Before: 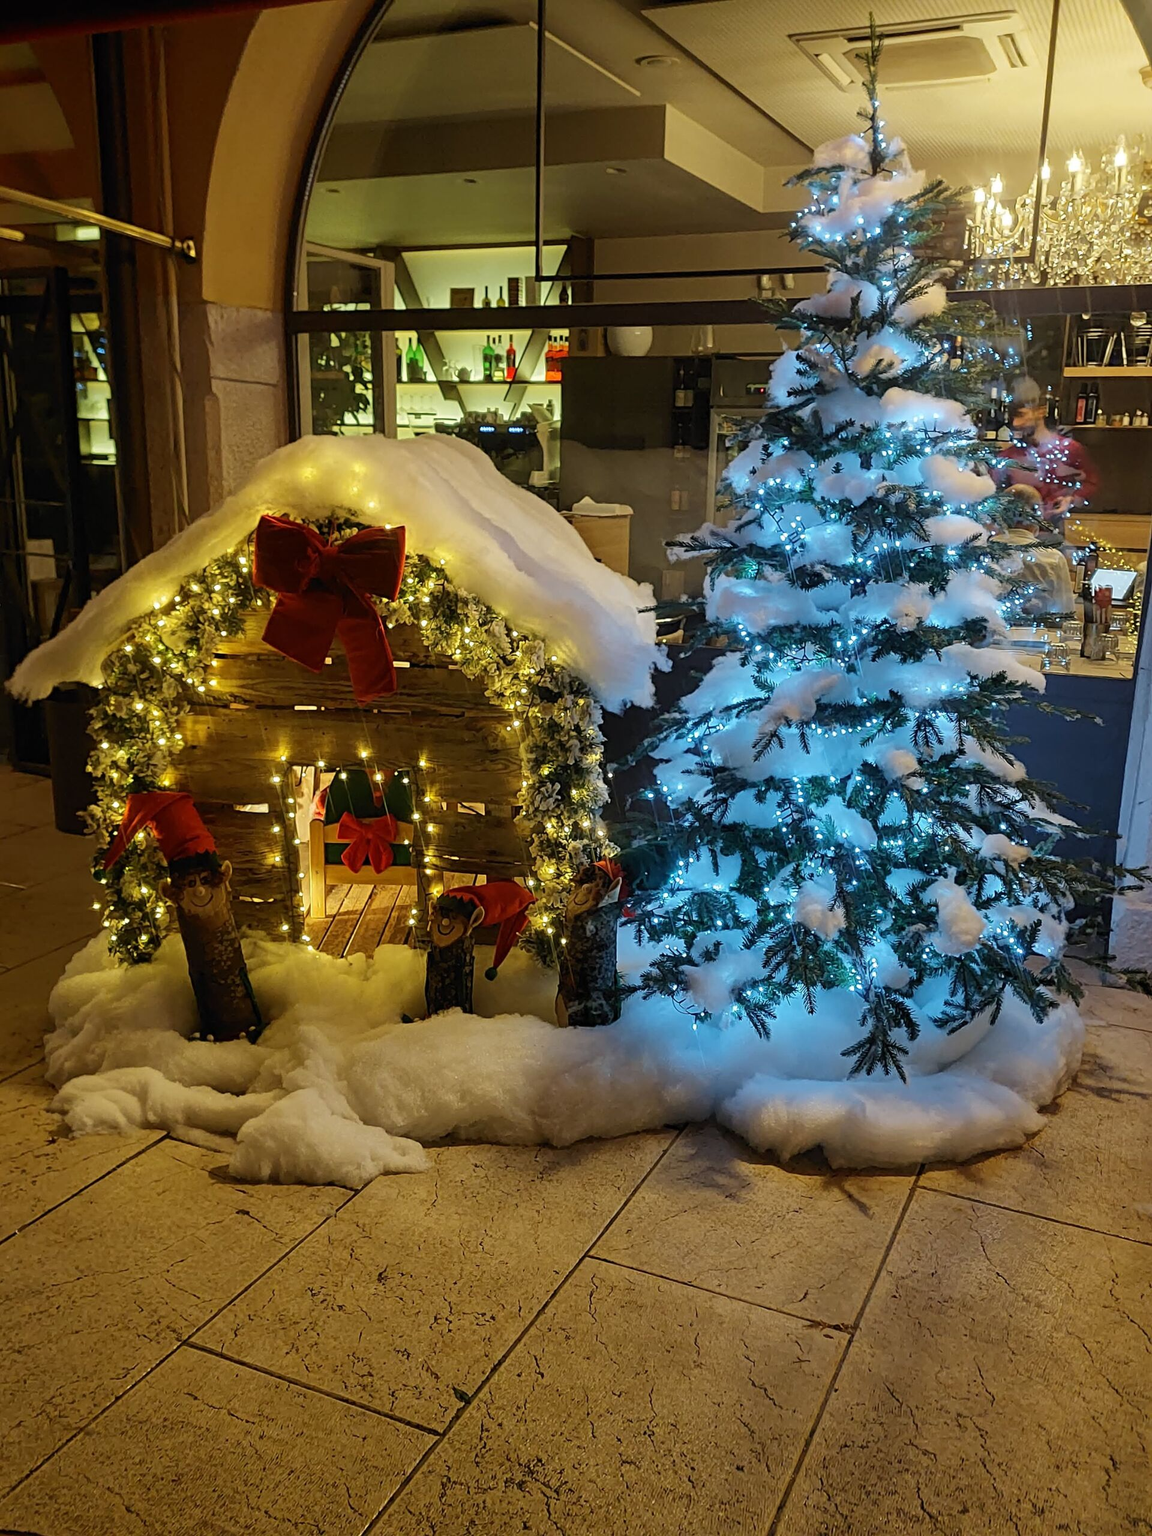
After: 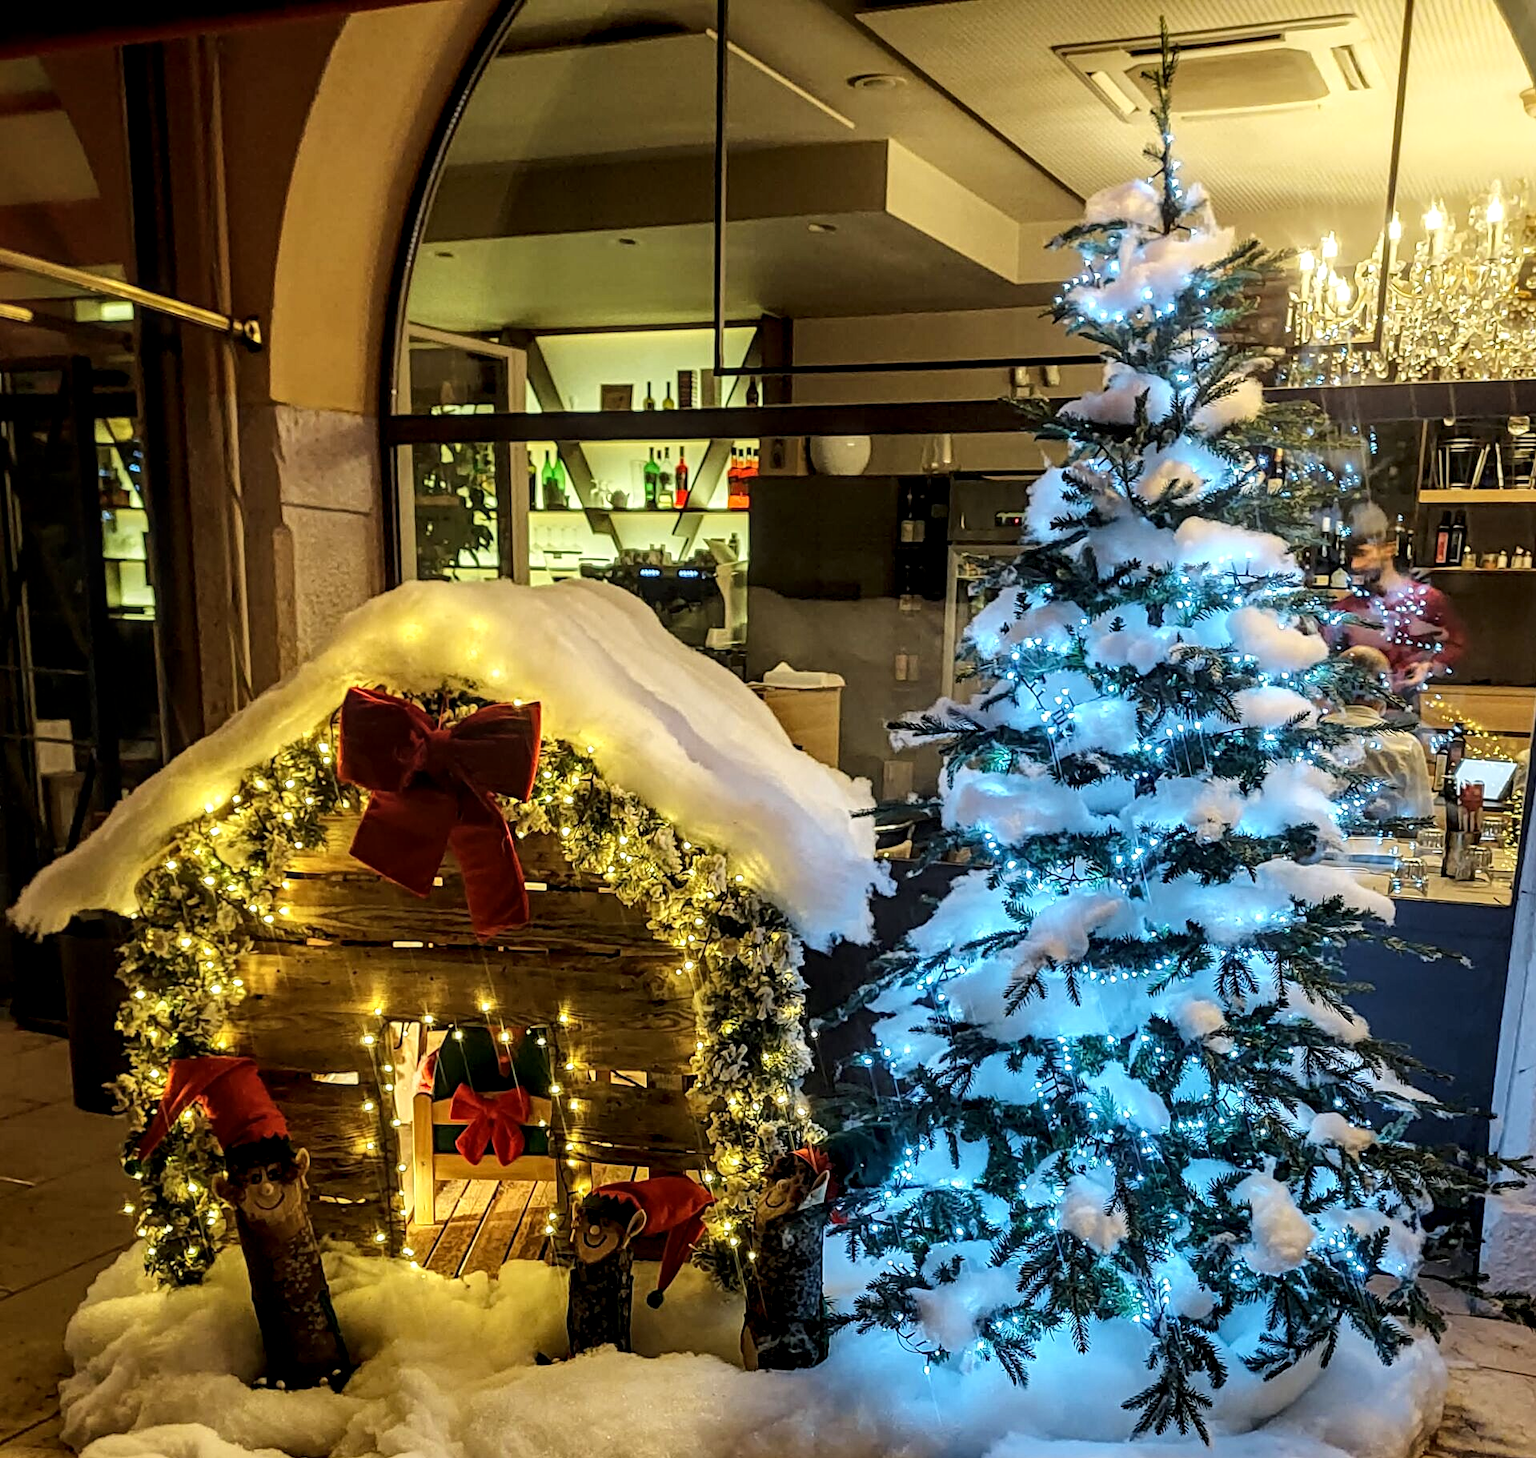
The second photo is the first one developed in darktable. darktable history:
crop: right 0.001%, bottom 28.789%
local contrast: highlights 57%, detail 145%
tone curve: curves: ch0 [(0, 0) (0.003, 0.019) (0.011, 0.019) (0.025, 0.026) (0.044, 0.043) (0.069, 0.066) (0.1, 0.095) (0.136, 0.133) (0.177, 0.181) (0.224, 0.233) (0.277, 0.302) (0.335, 0.375) (0.399, 0.452) (0.468, 0.532) (0.543, 0.609) (0.623, 0.695) (0.709, 0.775) (0.801, 0.865) (0.898, 0.932) (1, 1)], color space Lab, linked channels, preserve colors none
